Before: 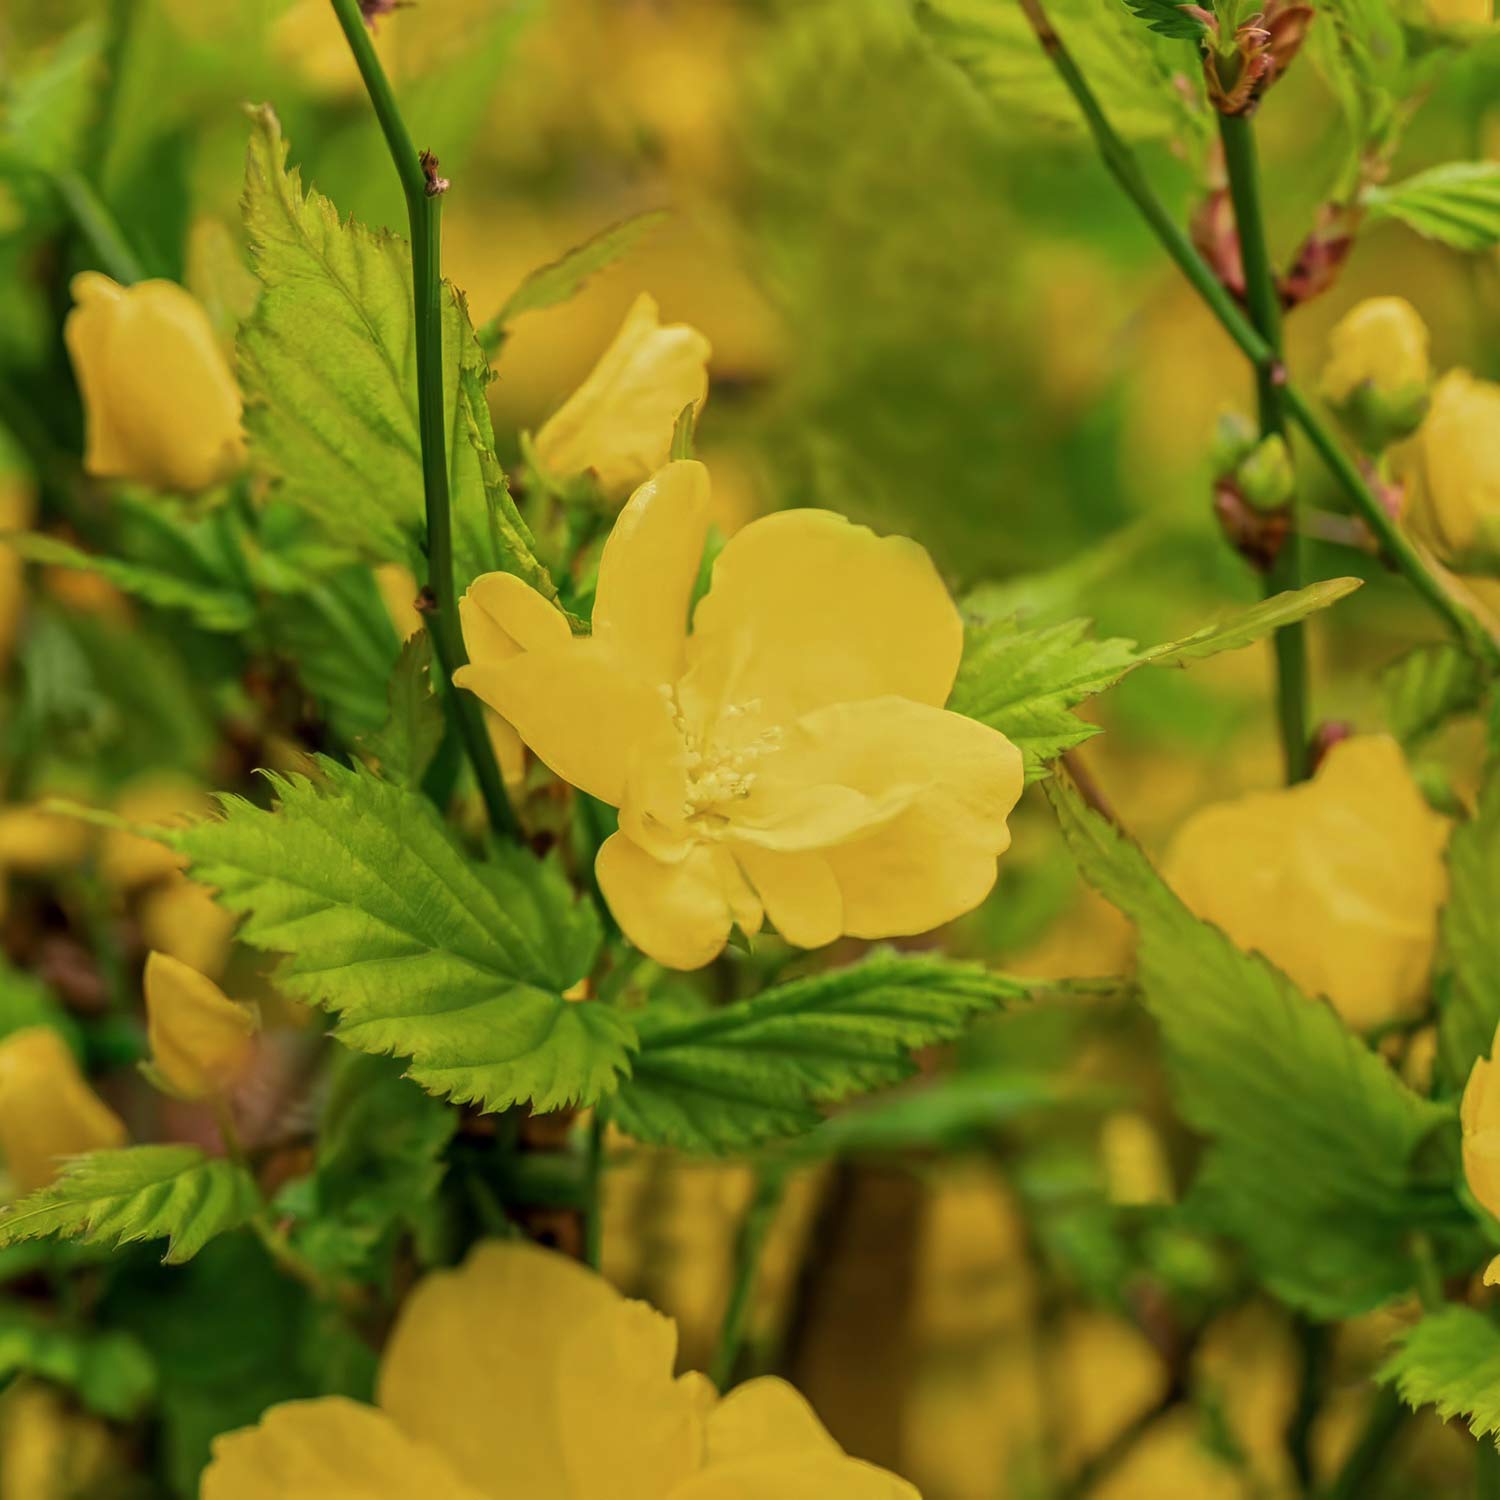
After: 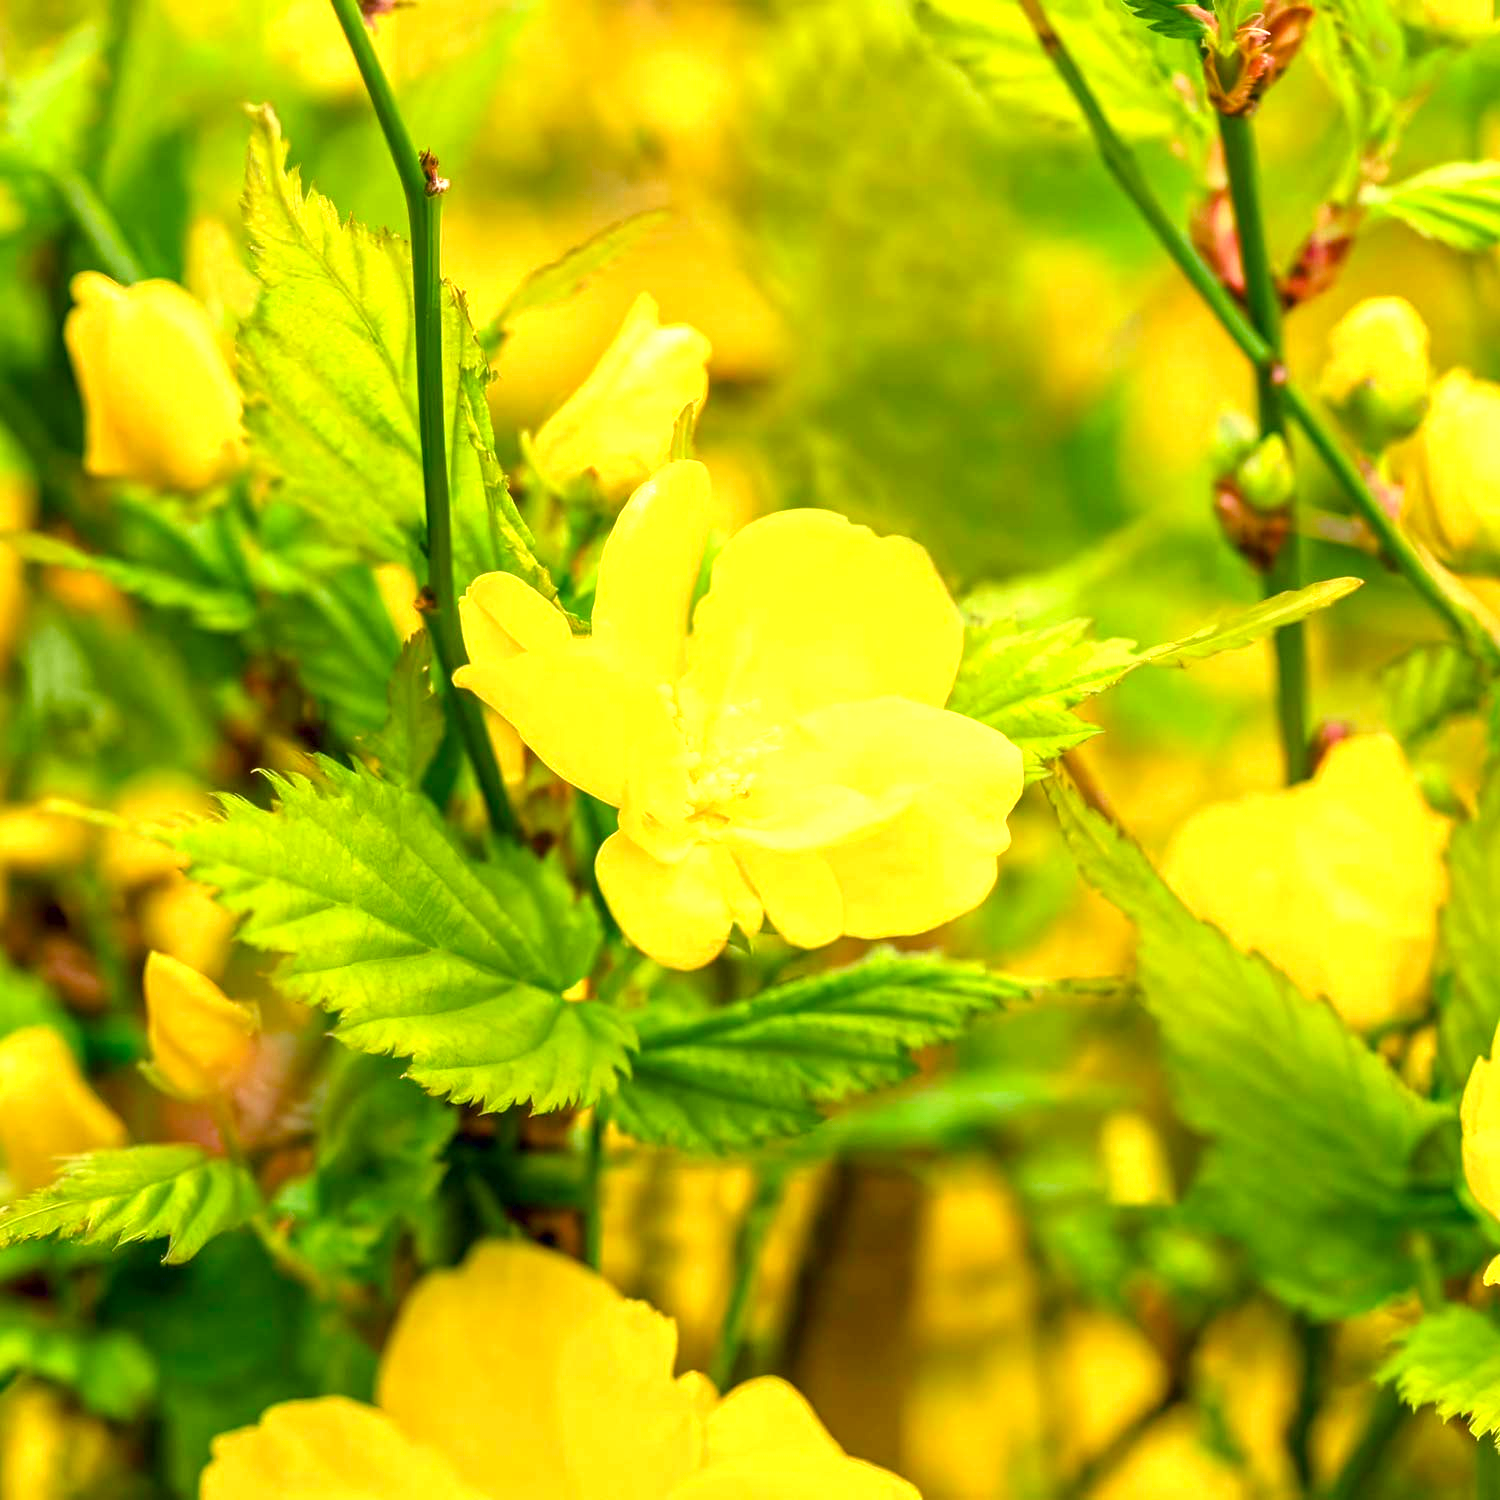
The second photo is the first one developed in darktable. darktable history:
exposure: black level correction 0, exposure 1.374 EV, compensate exposure bias true, compensate highlight preservation false
color balance rgb: shadows lift › chroma 1.03%, shadows lift › hue 242.54°, perceptual saturation grading › global saturation 34.727%, perceptual saturation grading › highlights -29.831%, perceptual saturation grading › shadows 35.054%, global vibrance 9.396%
